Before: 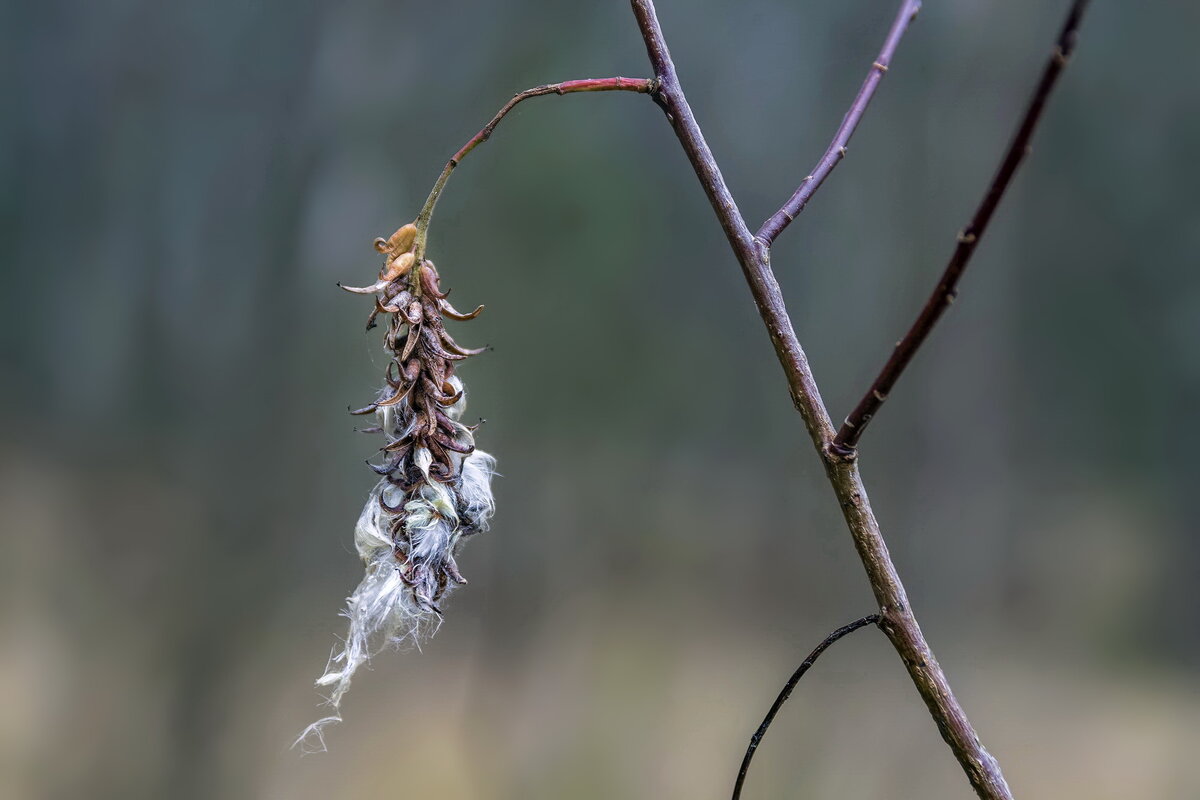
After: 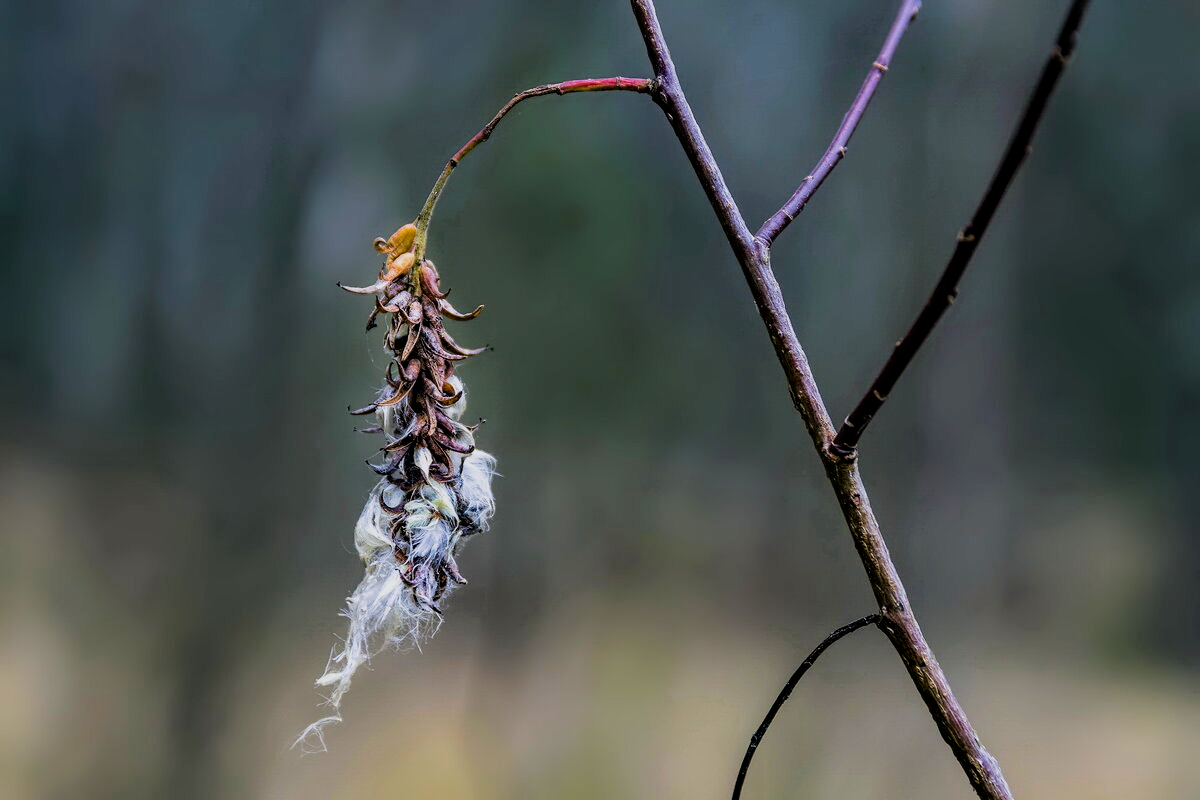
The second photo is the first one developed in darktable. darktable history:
filmic rgb: black relative exposure -5 EV, hardness 2.88, contrast 1.3, highlights saturation mix -30%
color balance rgb: linear chroma grading › global chroma 15%, perceptual saturation grading › global saturation 30%
